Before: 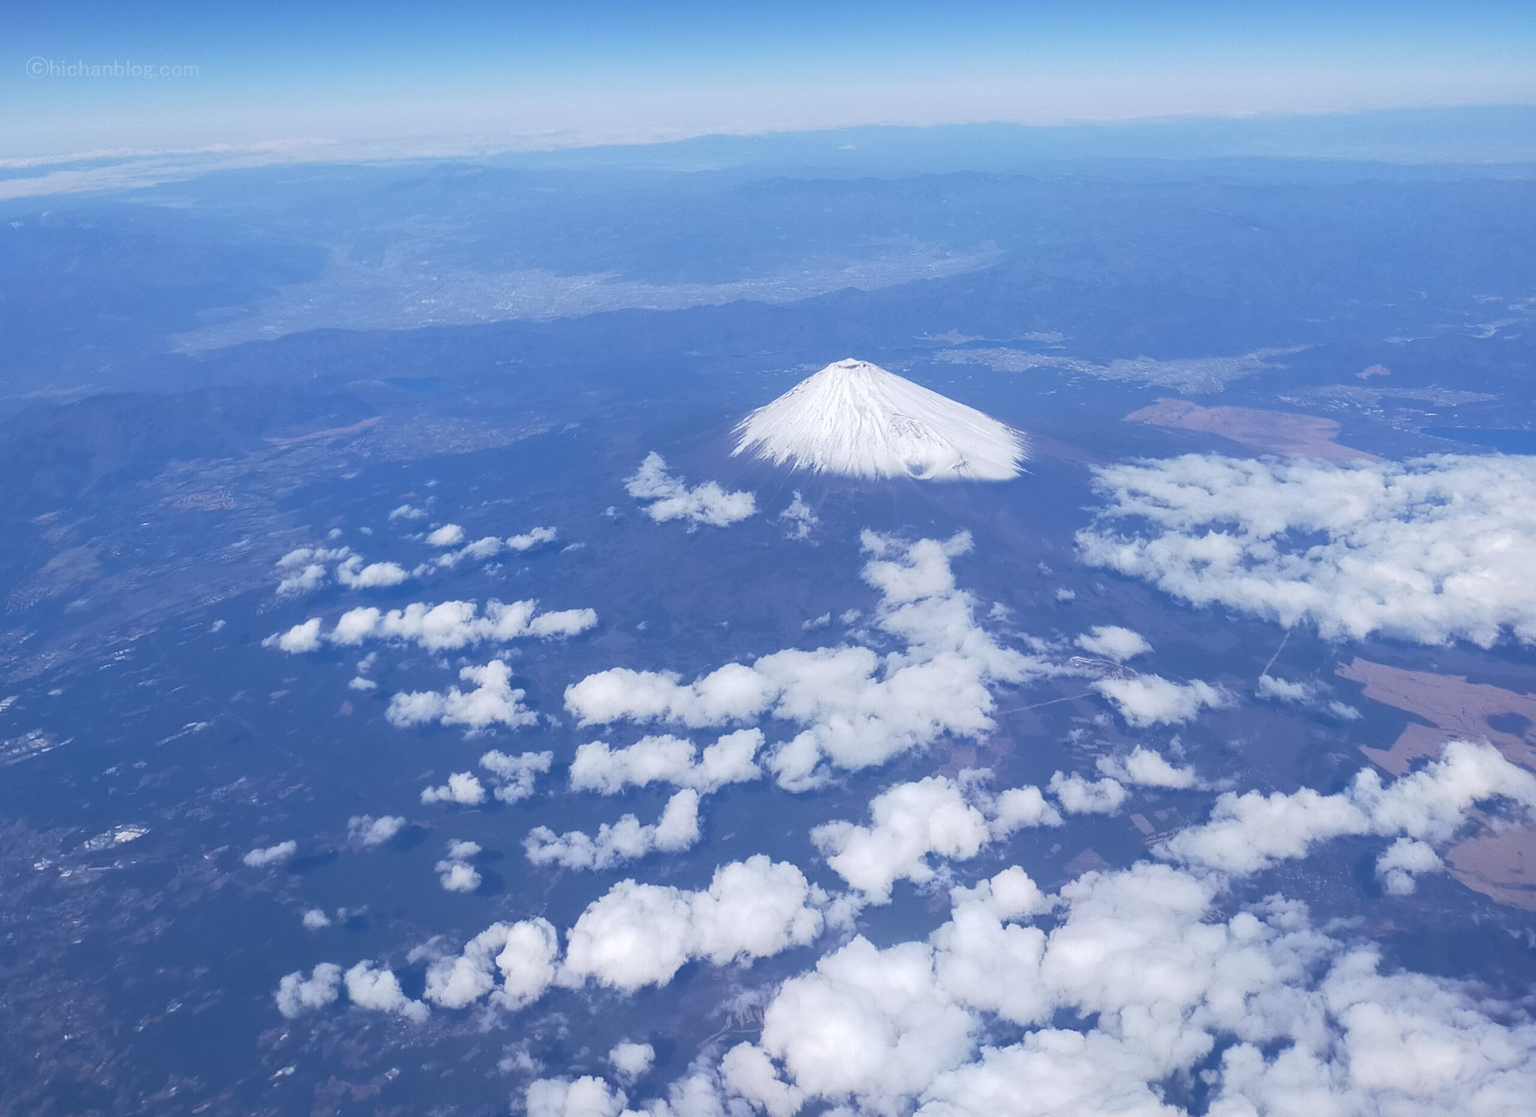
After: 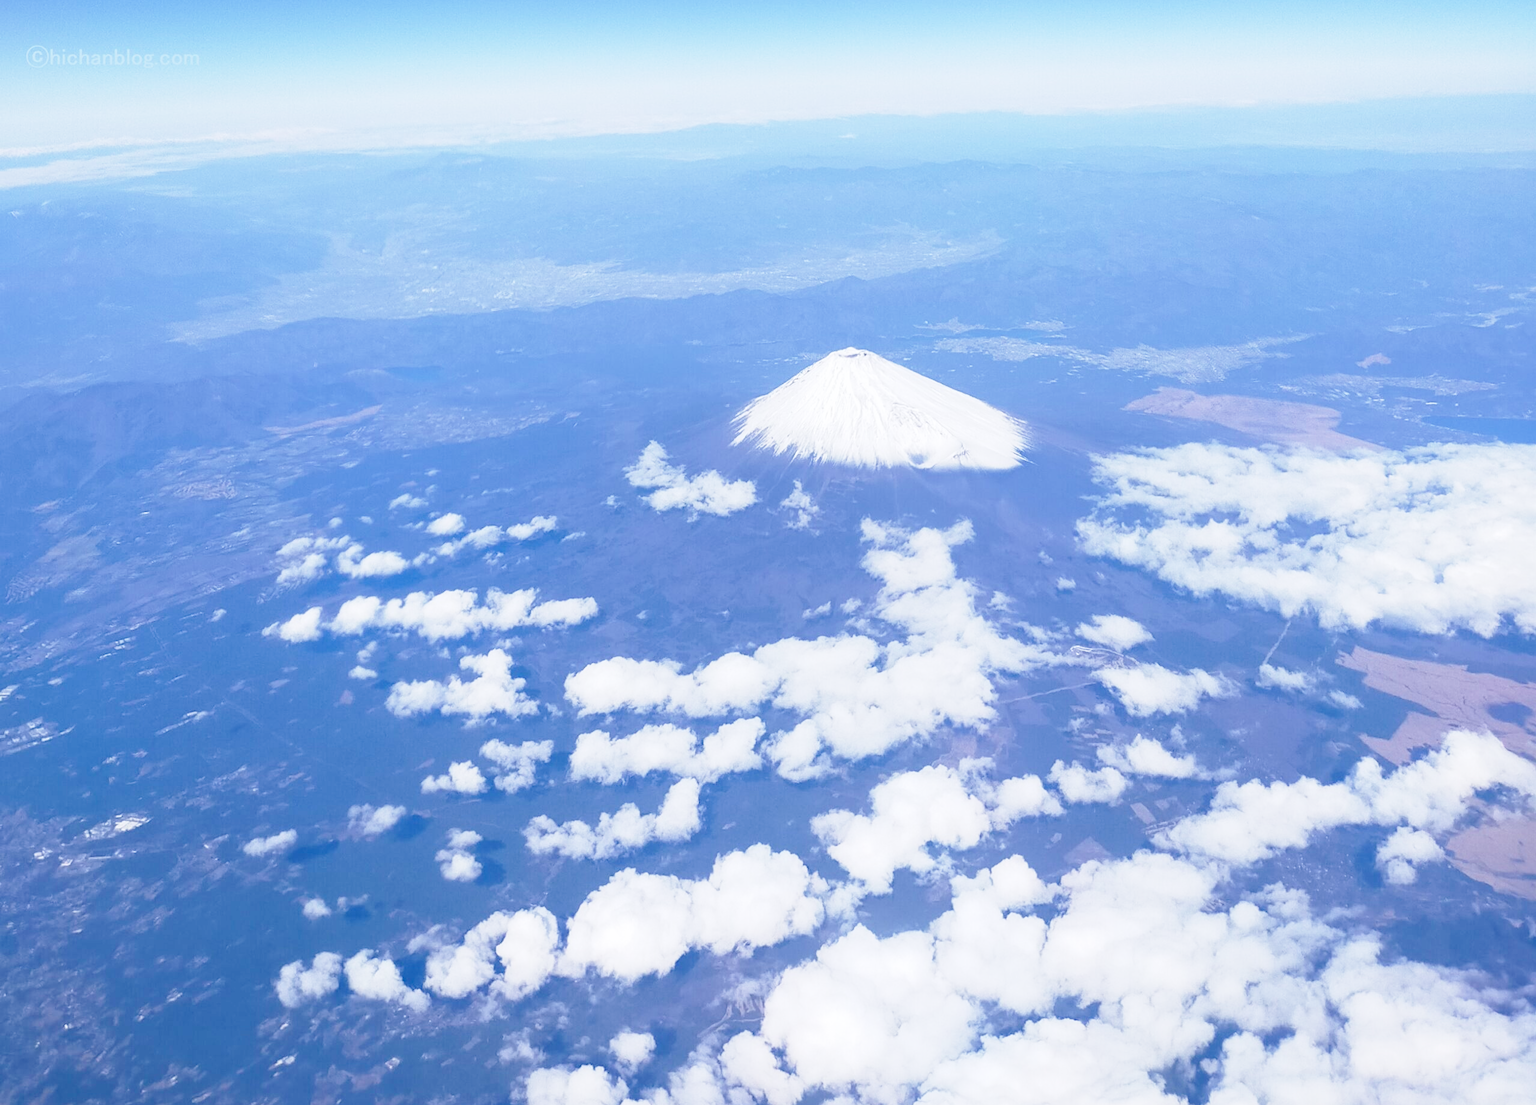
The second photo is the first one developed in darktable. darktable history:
crop: top 1.049%, right 0.001%
exposure: compensate highlight preservation false
base curve: curves: ch0 [(0, 0) (0.028, 0.03) (0.121, 0.232) (0.46, 0.748) (0.859, 0.968) (1, 1)], preserve colors none
